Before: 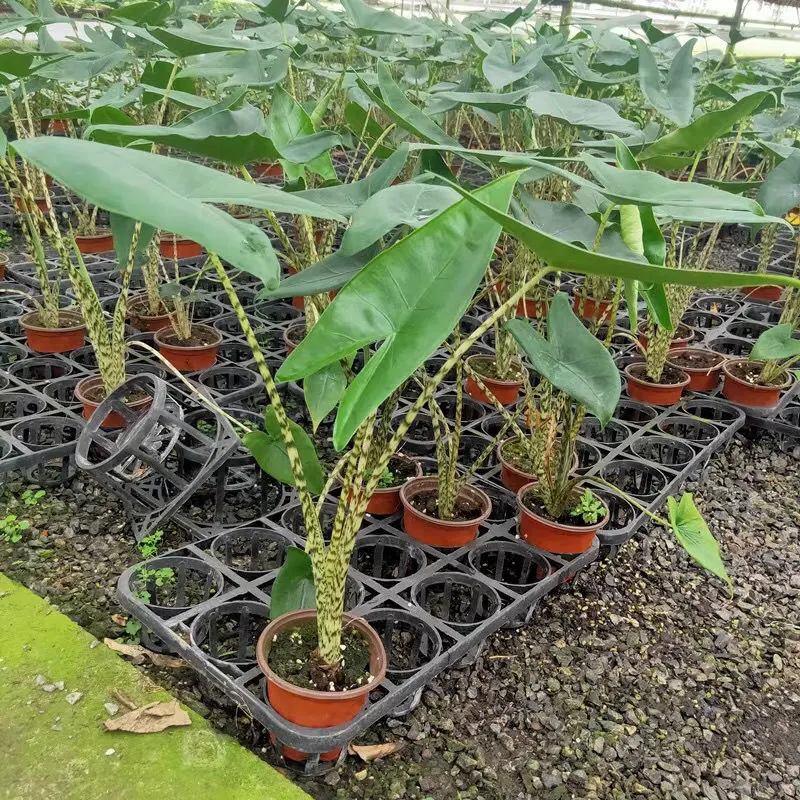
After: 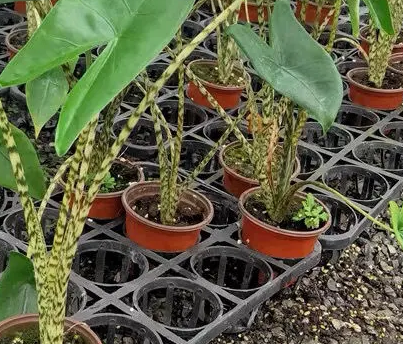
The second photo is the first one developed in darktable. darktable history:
crop: left 34.789%, top 36.885%, right 14.753%, bottom 20.066%
